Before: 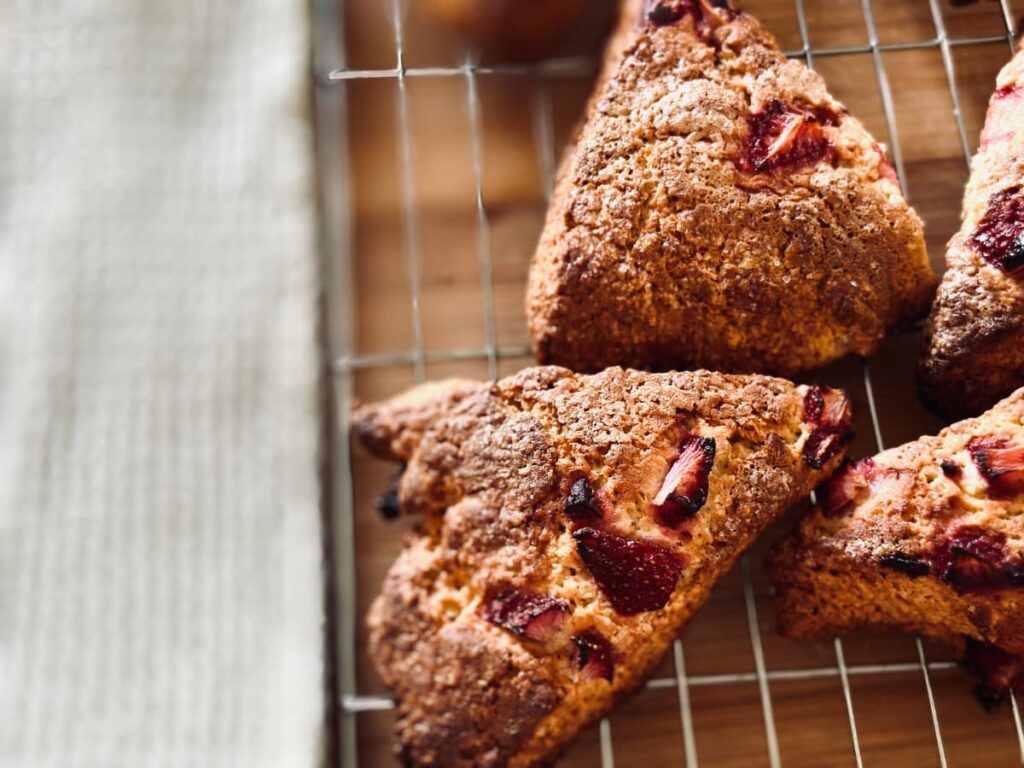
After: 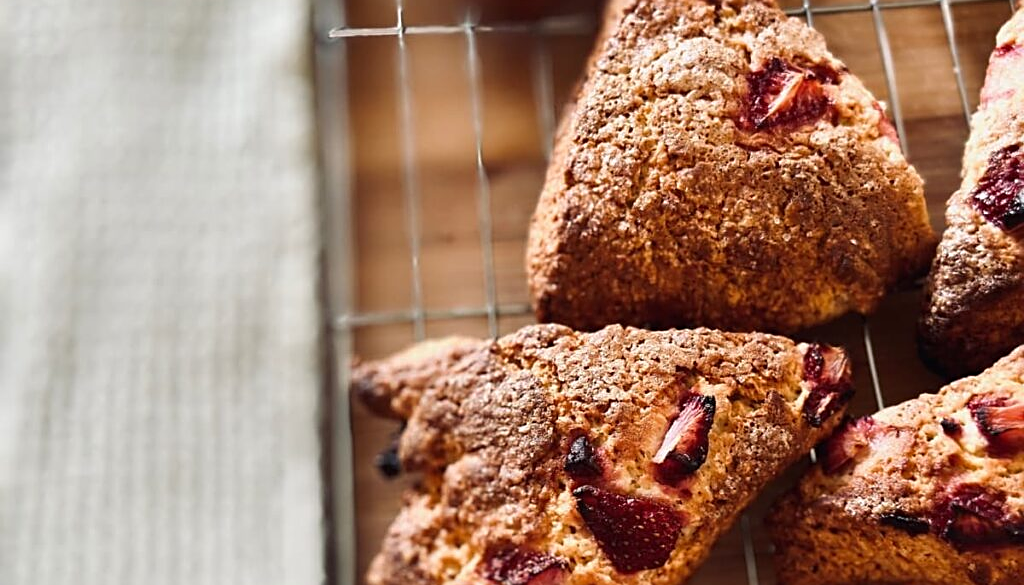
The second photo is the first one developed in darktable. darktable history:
sharpen: on, module defaults
crop: top 5.571%, bottom 18.195%
